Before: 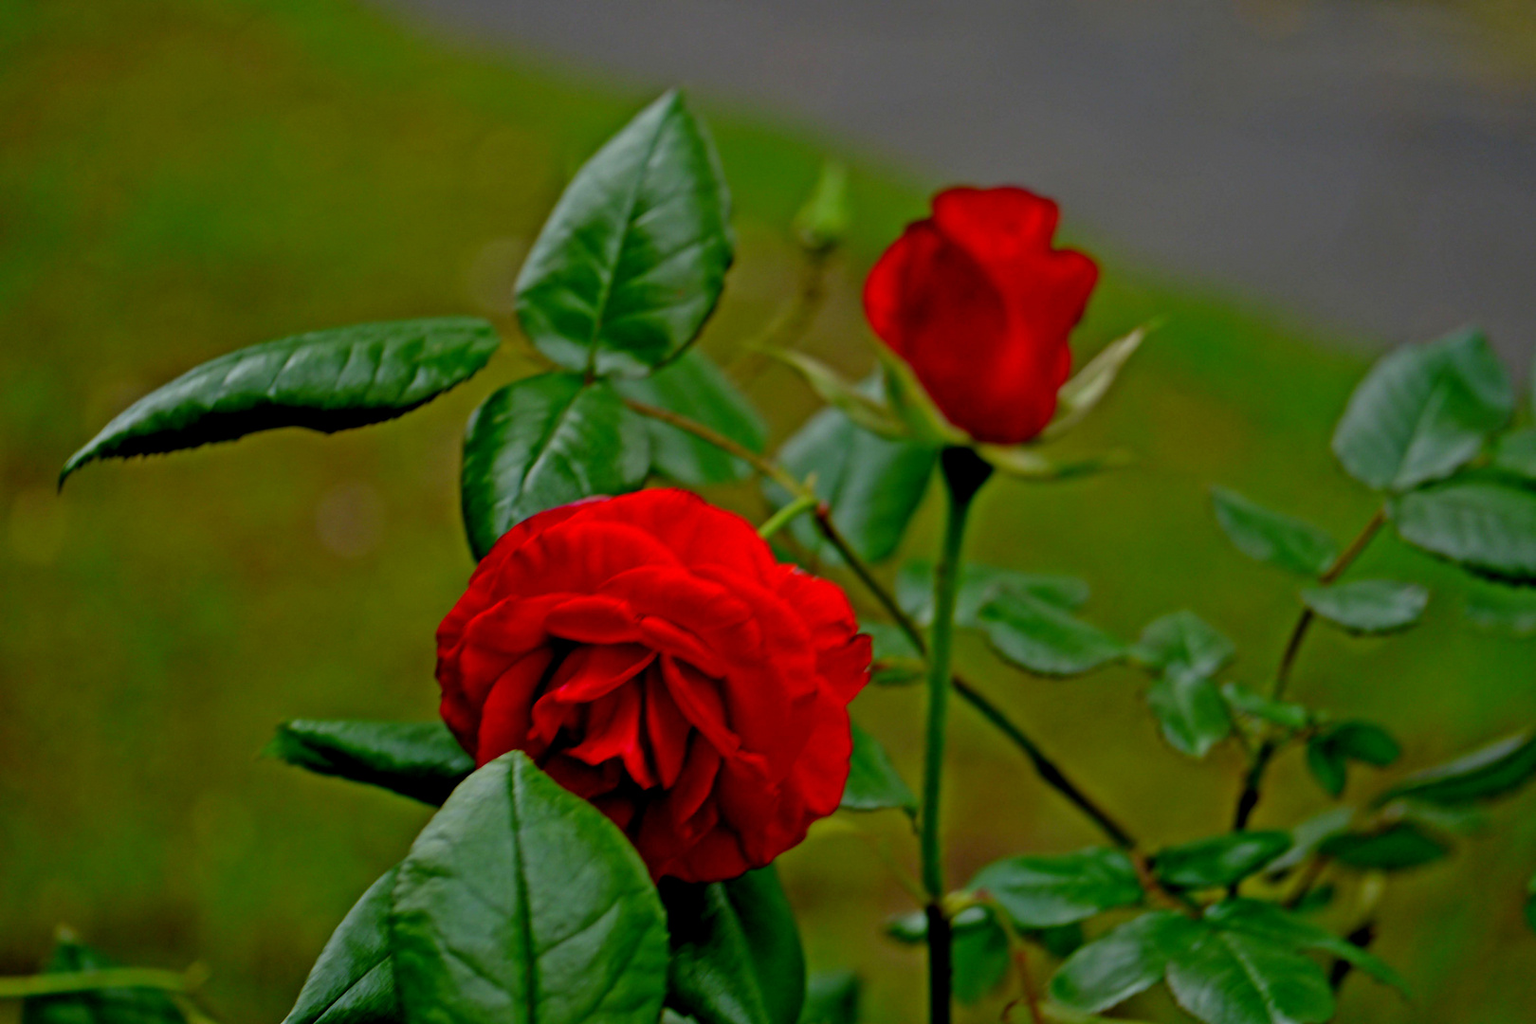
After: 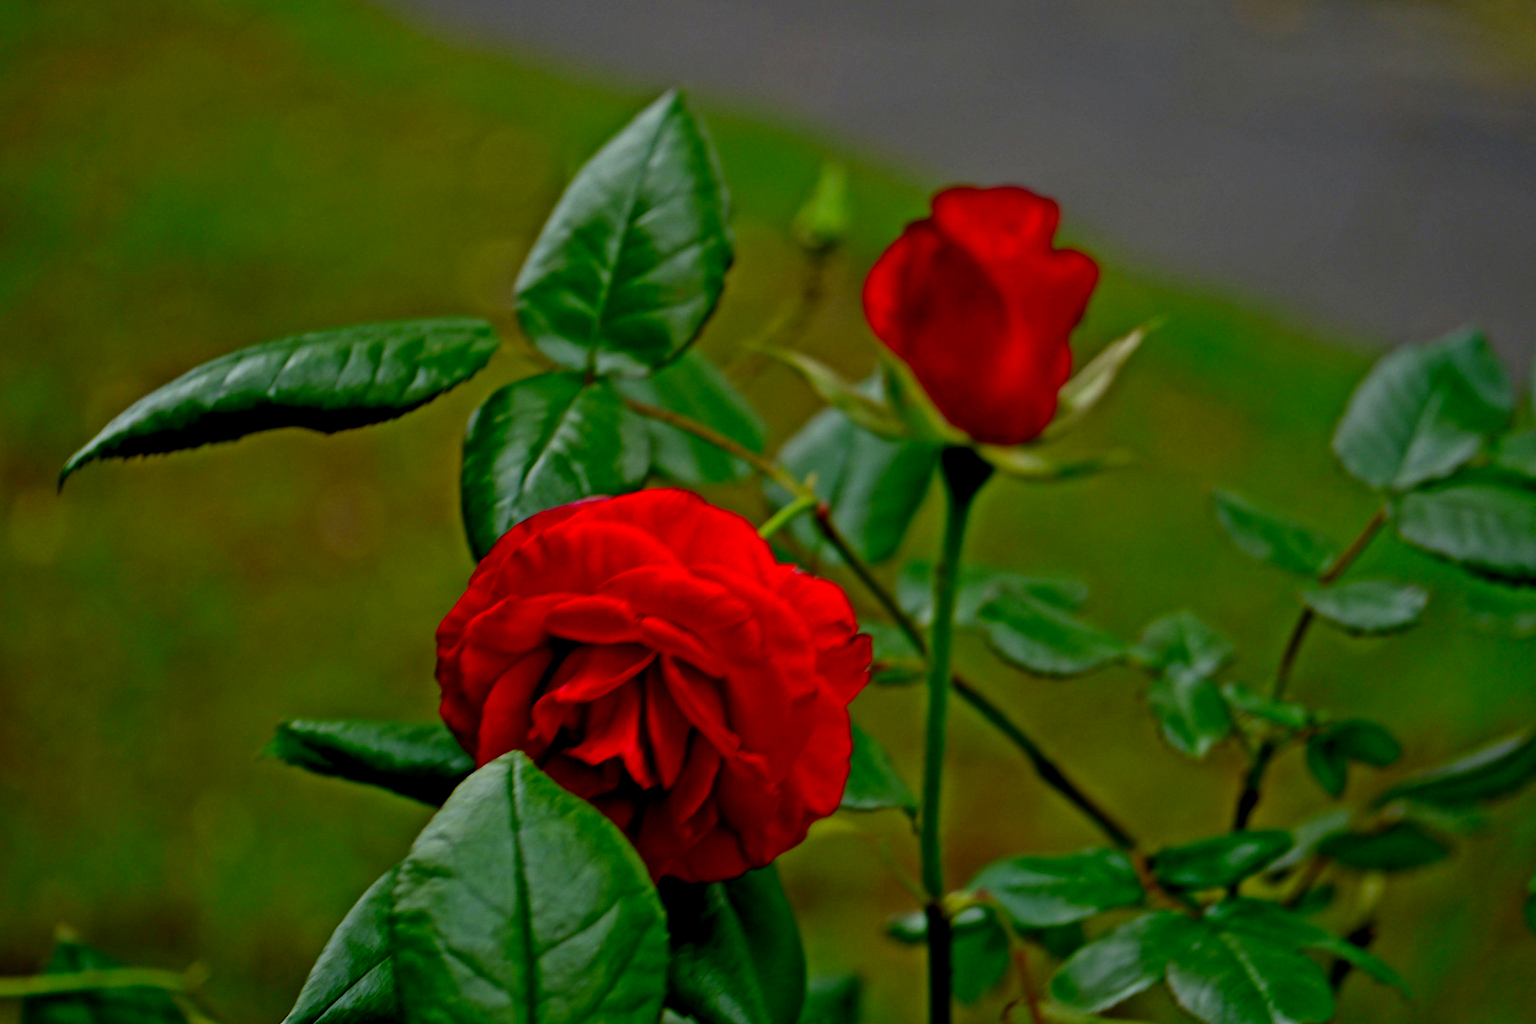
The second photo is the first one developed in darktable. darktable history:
contrast brightness saturation: contrast 0.15, brightness -0.01, saturation 0.1
tone equalizer: on, module defaults
